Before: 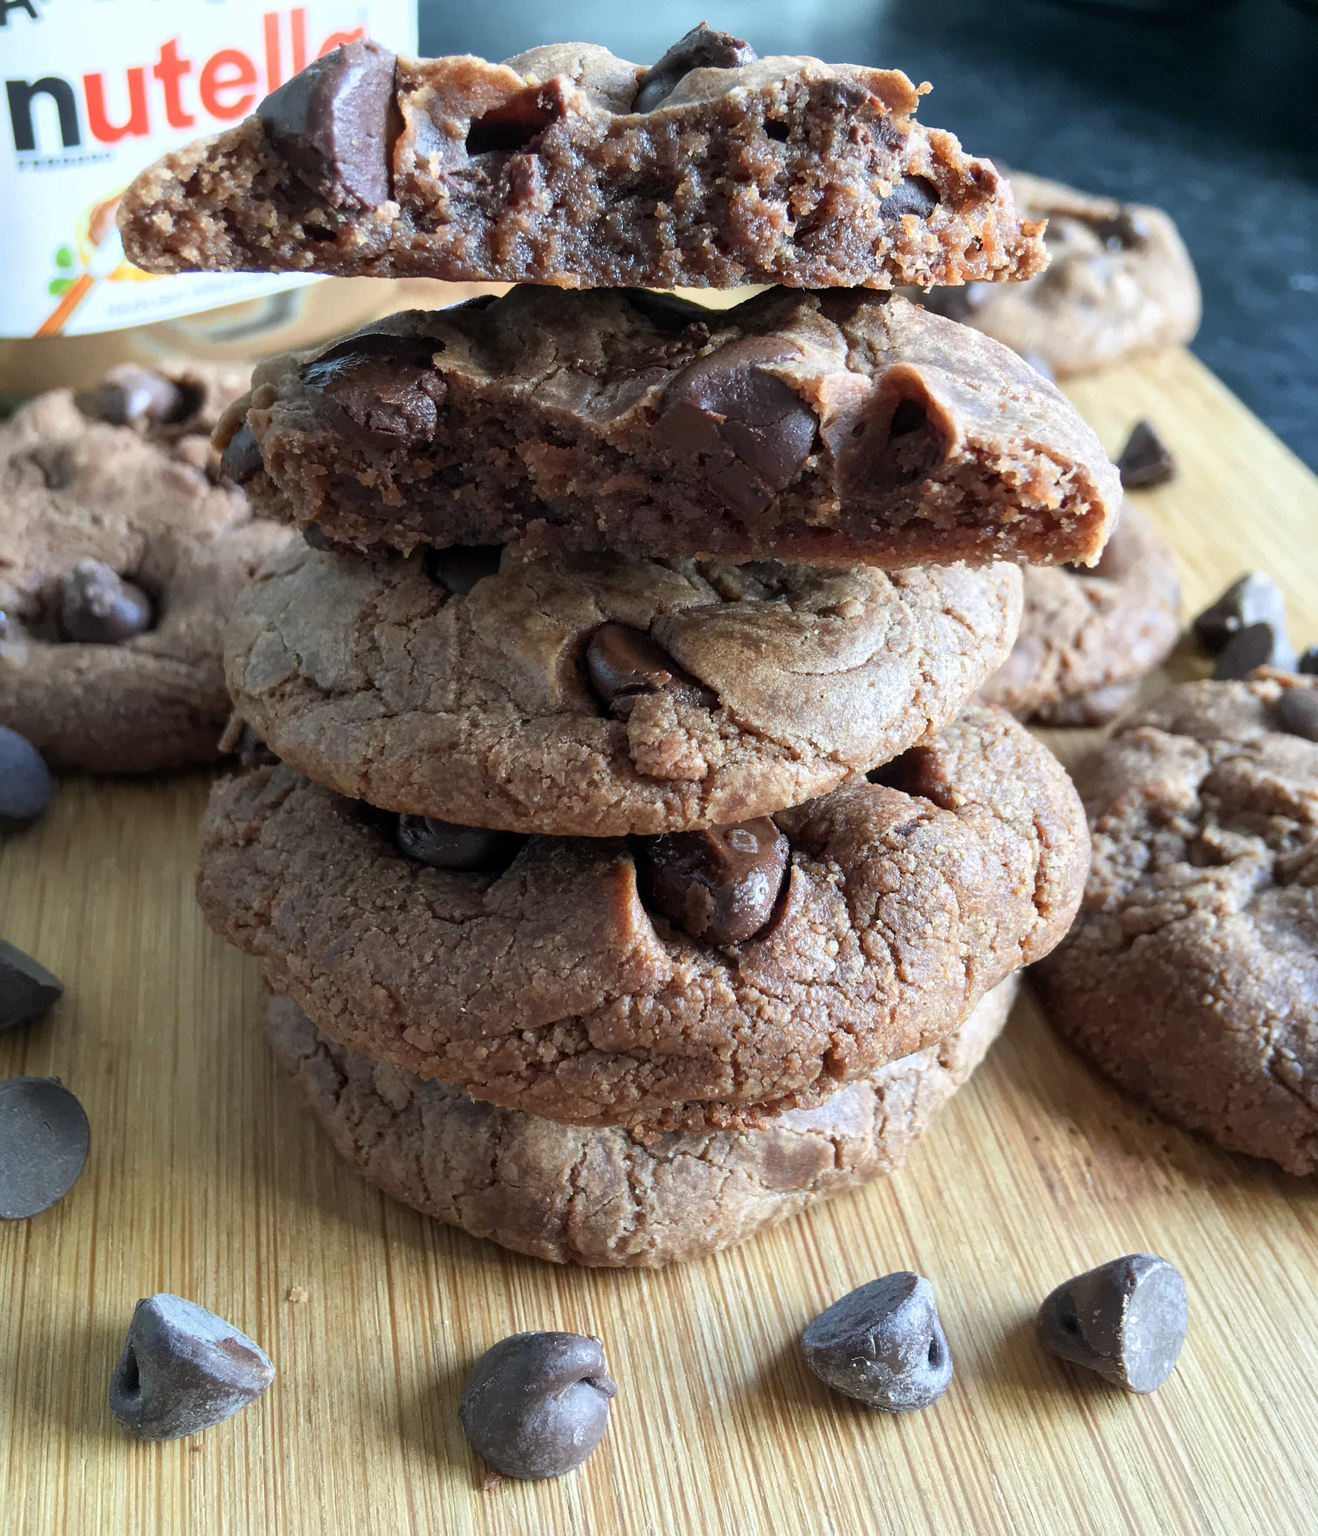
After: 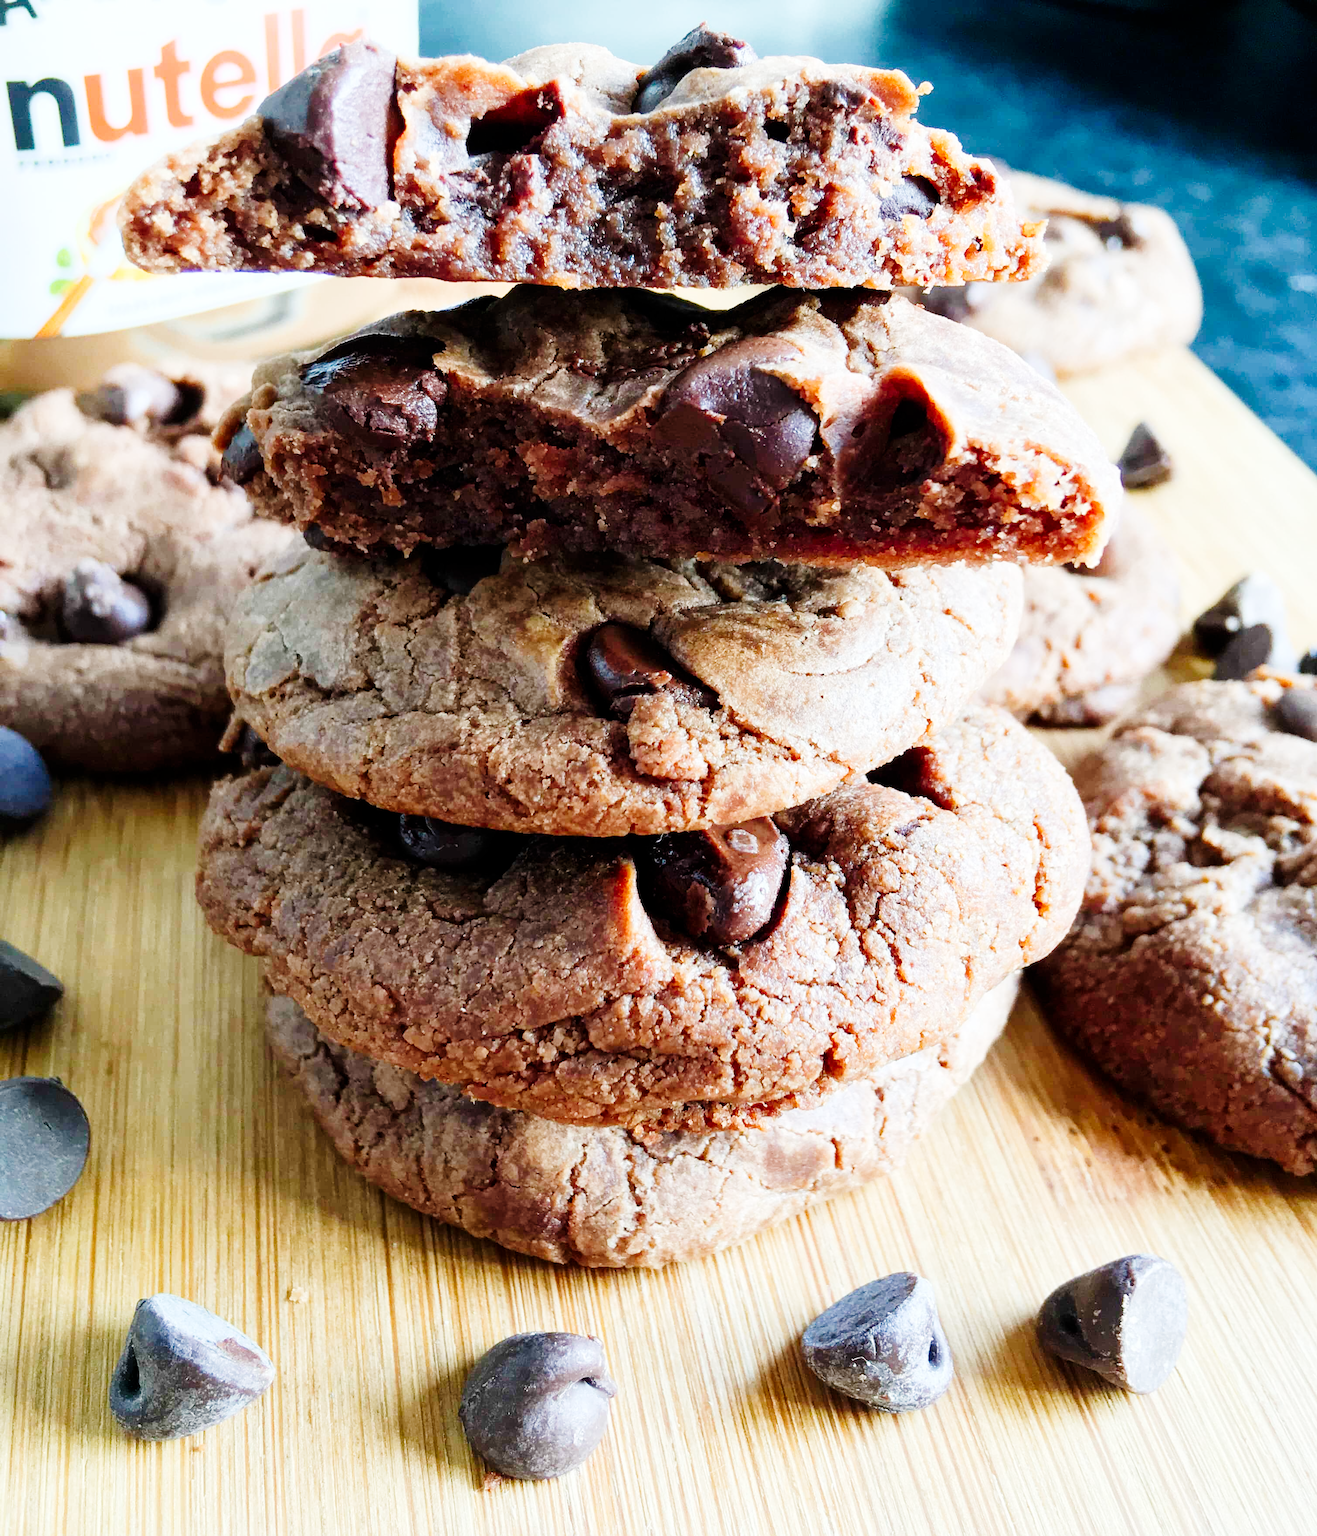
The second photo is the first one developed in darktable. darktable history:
tone curve: curves: ch0 [(0, 0) (0.004, 0) (0.133, 0.071) (0.325, 0.456) (0.832, 0.957) (1, 1)], preserve colors none
